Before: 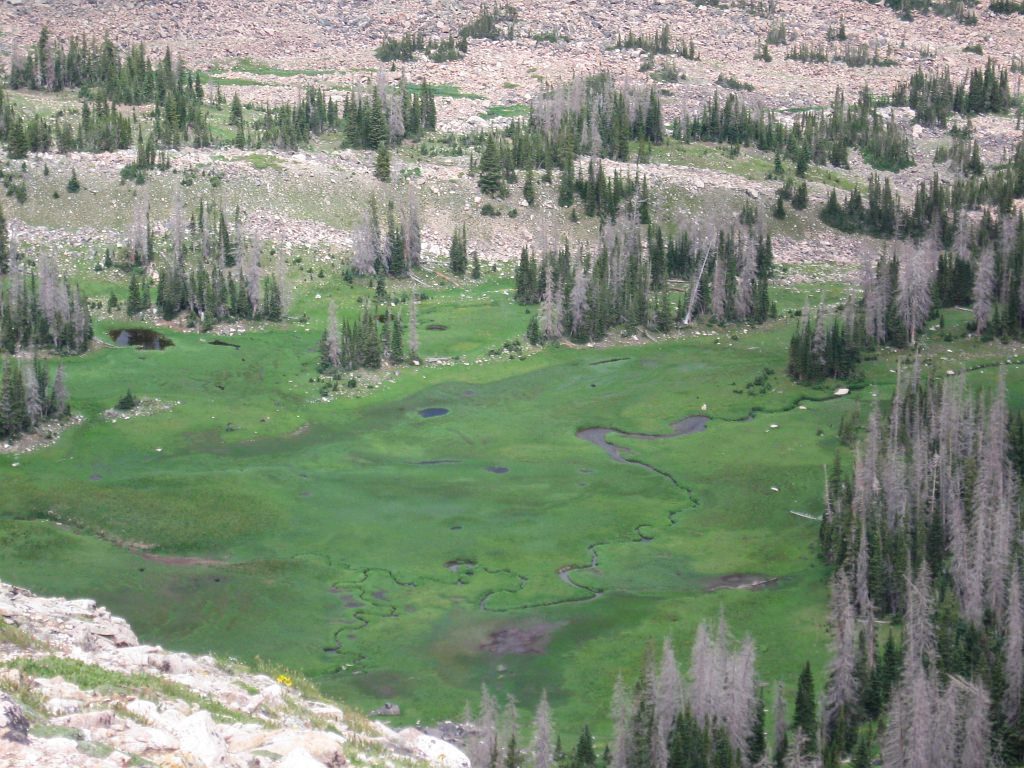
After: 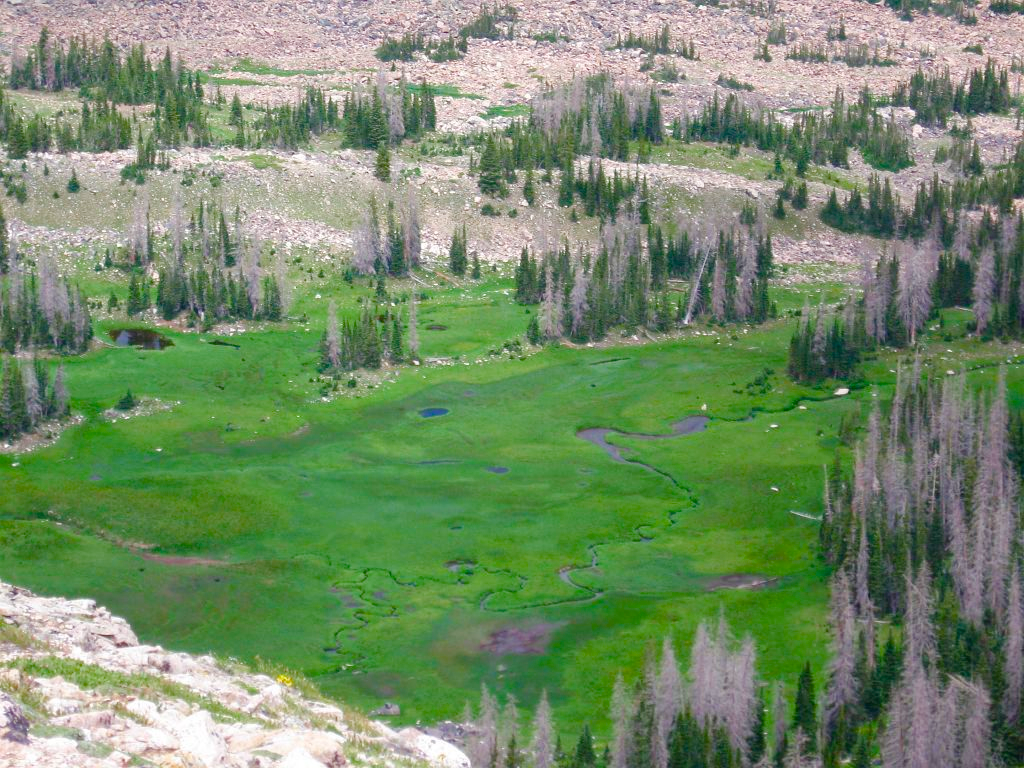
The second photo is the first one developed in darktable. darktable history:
color balance rgb: perceptual saturation grading › global saturation 24.74%, perceptual saturation grading › highlights -51.22%, perceptual saturation grading › mid-tones 19.16%, perceptual saturation grading › shadows 60.98%, global vibrance 50%
